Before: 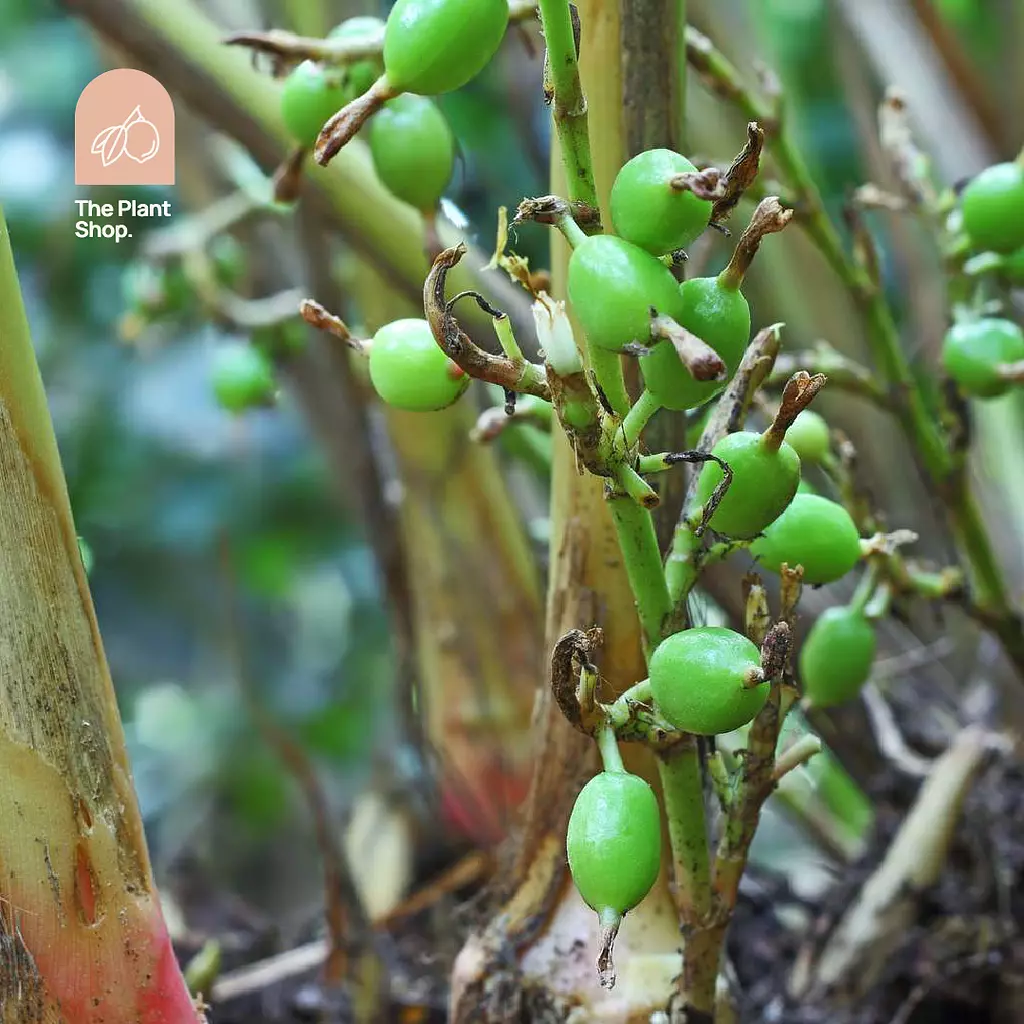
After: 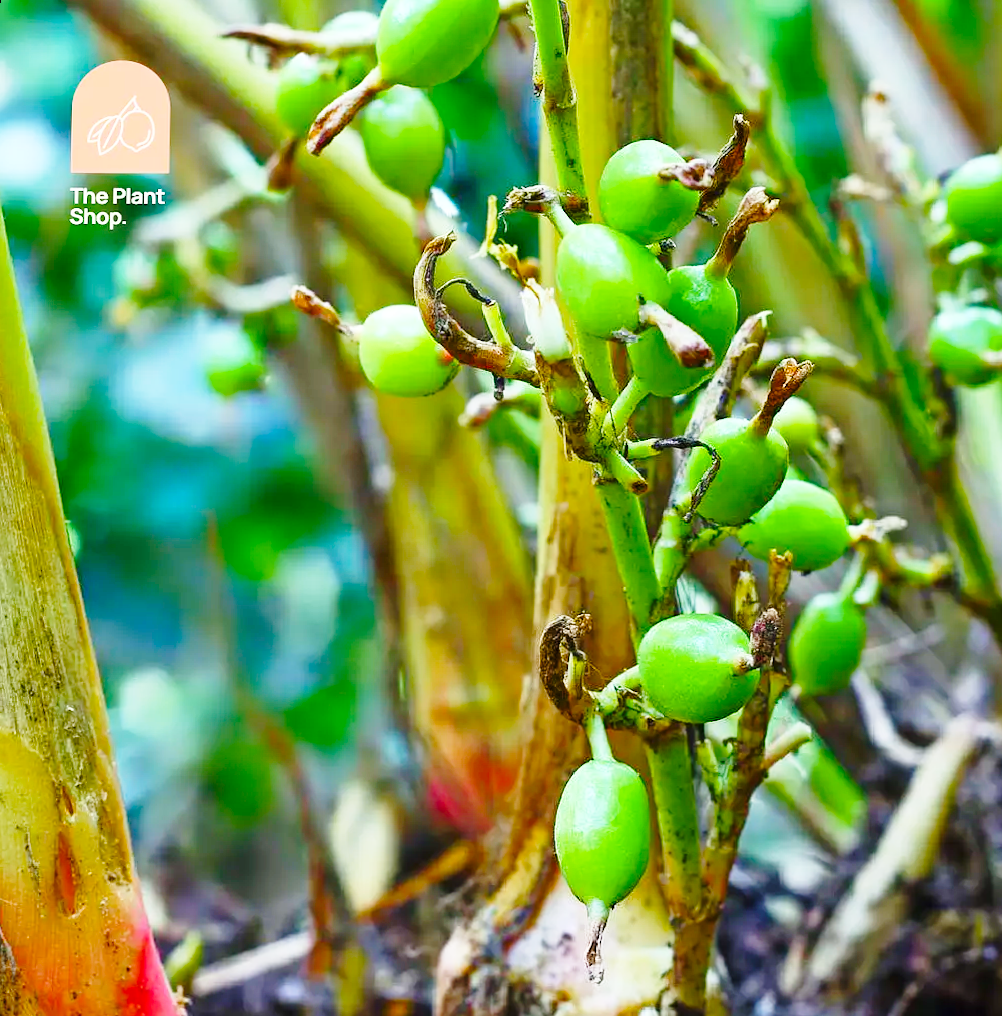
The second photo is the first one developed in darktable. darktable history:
rotate and perspective: rotation 0.226°, lens shift (vertical) -0.042, crop left 0.023, crop right 0.982, crop top 0.006, crop bottom 0.994
base curve: curves: ch0 [(0, 0) (0.028, 0.03) (0.121, 0.232) (0.46, 0.748) (0.859, 0.968) (1, 1)], preserve colors none
color balance rgb: perceptual saturation grading › global saturation 20%, perceptual saturation grading › highlights -25%, perceptual saturation grading › shadows 25%, global vibrance 50%
